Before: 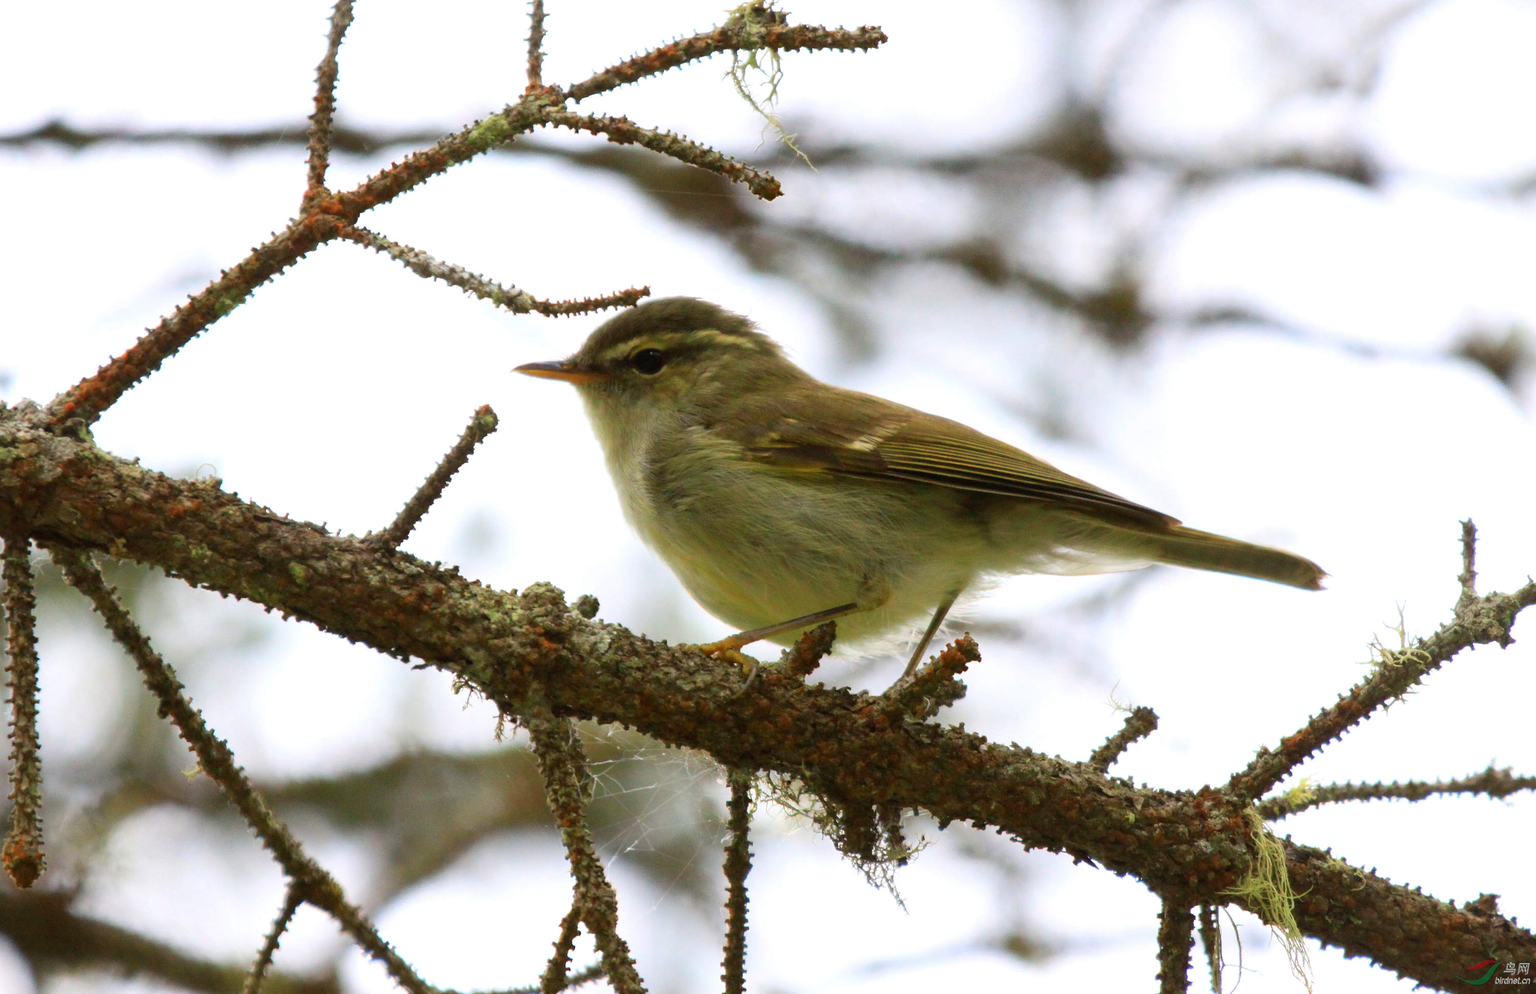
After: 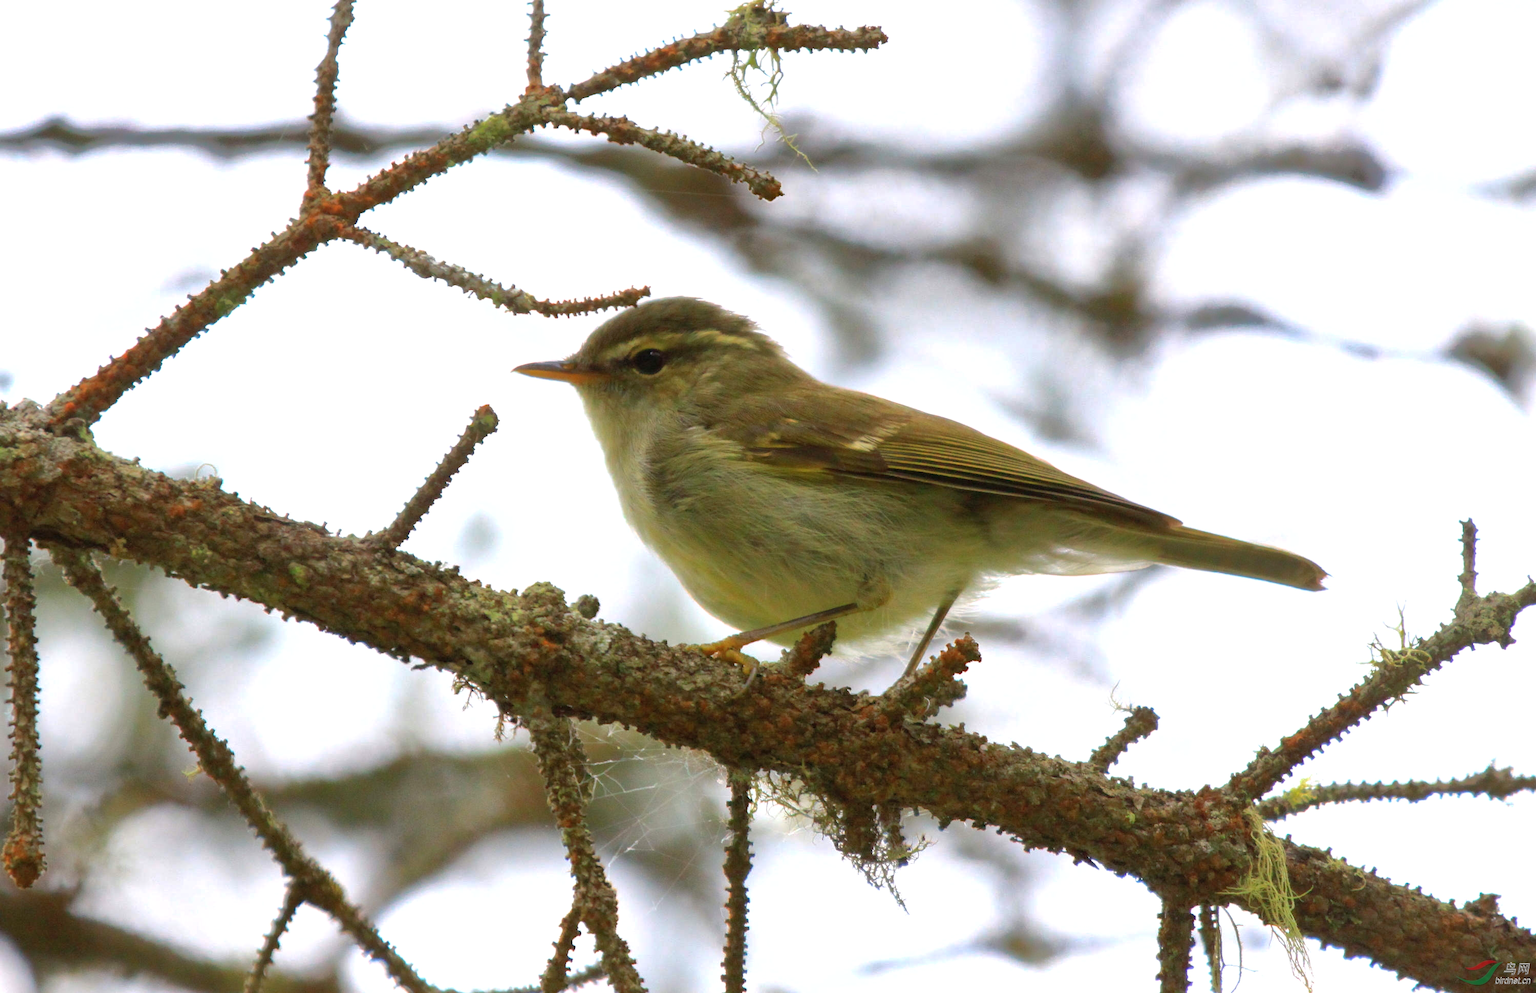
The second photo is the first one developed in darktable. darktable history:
exposure: exposure 0.134 EV, compensate exposure bias true, compensate highlight preservation false
shadows and highlights: on, module defaults
